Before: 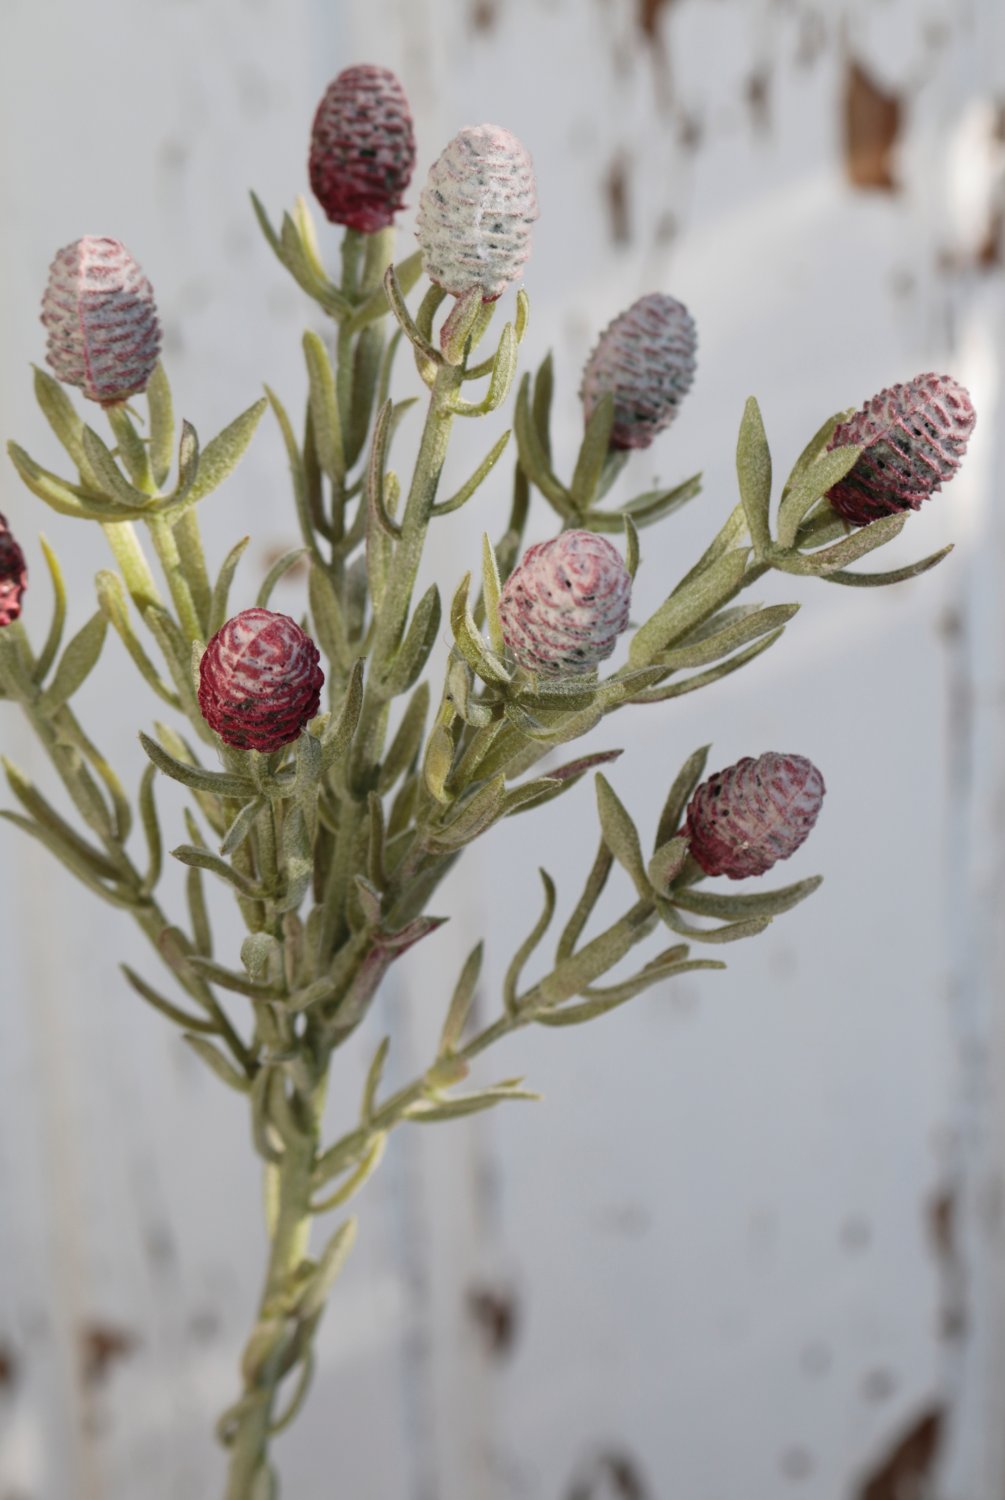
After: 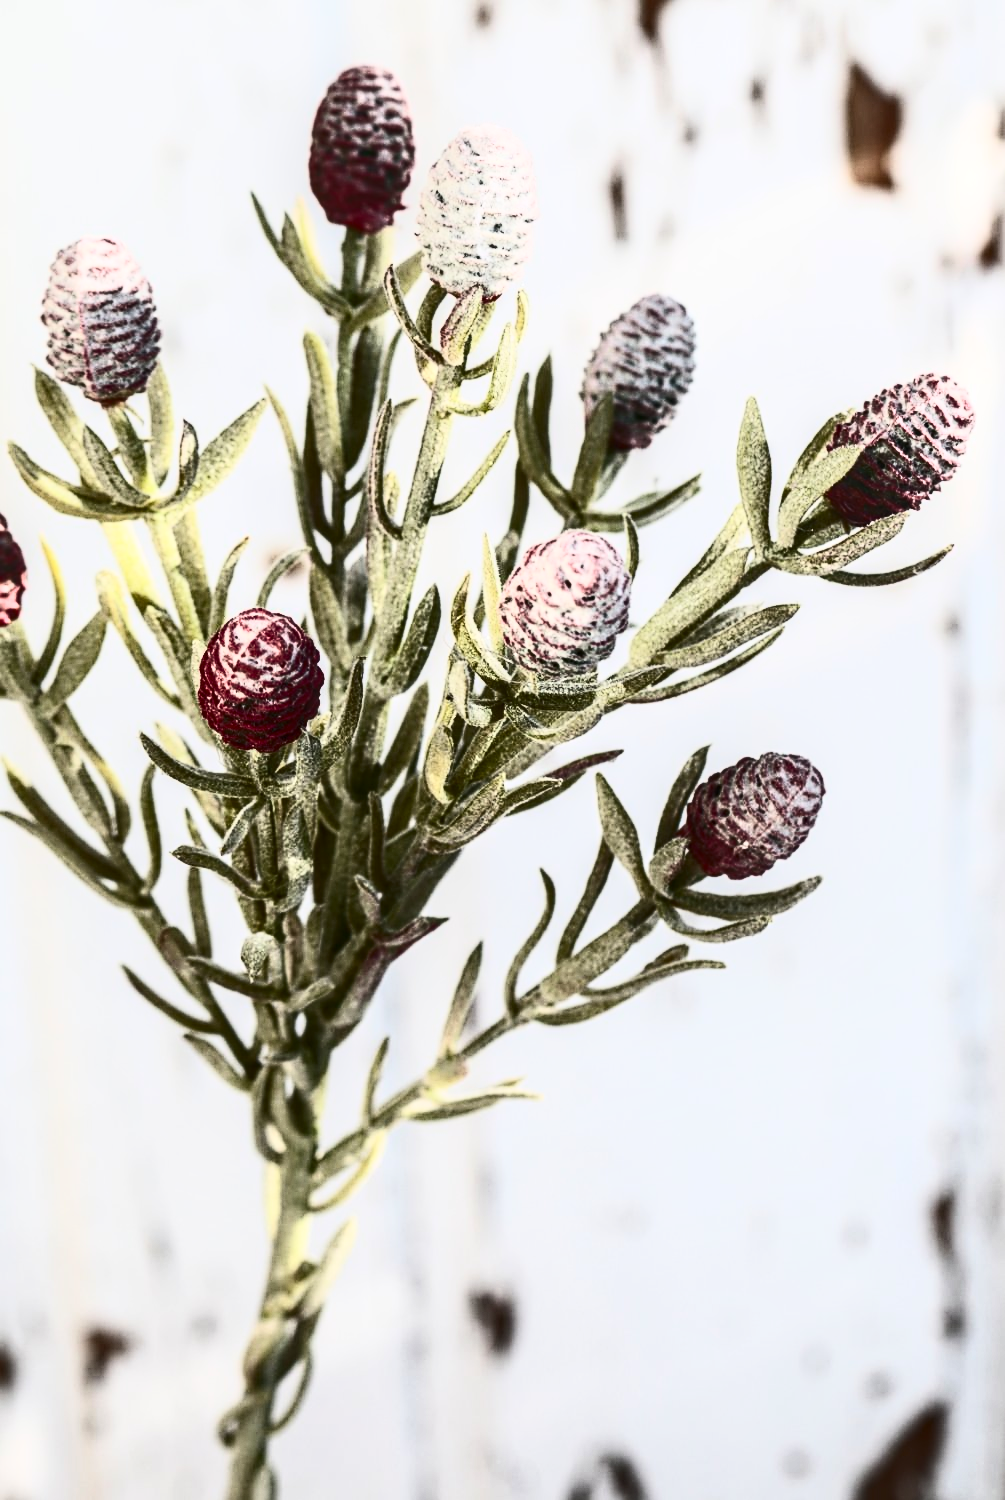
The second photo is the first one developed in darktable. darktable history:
sharpen: on, module defaults
contrast brightness saturation: contrast 0.93, brightness 0.2
local contrast: on, module defaults
